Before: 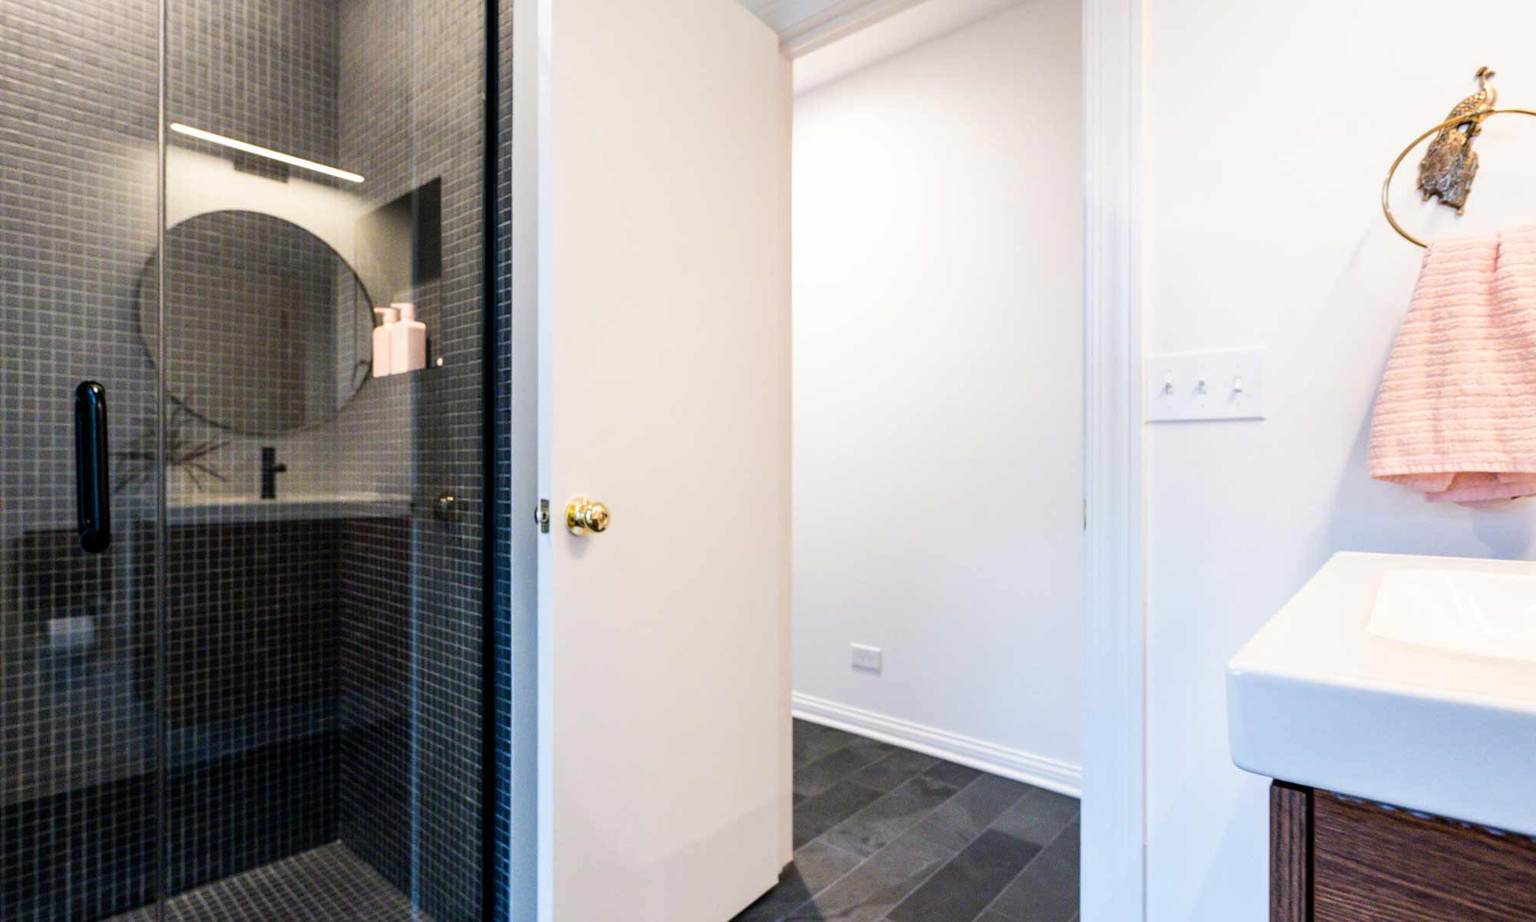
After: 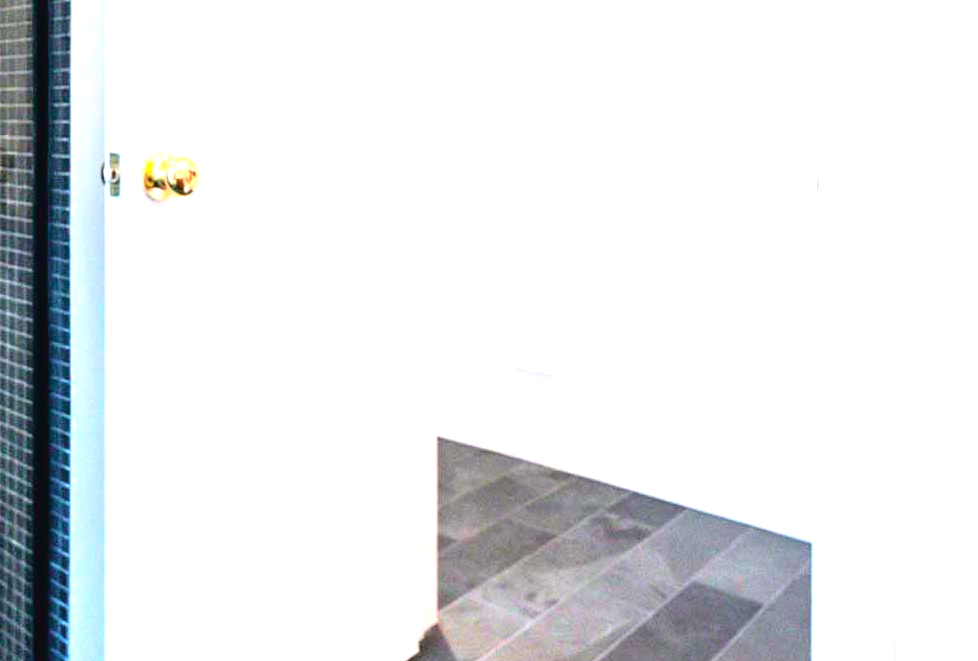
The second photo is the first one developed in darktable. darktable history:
crop: left 29.756%, top 41.443%, right 21.302%, bottom 3.461%
base curve: preserve colors none
tone curve: curves: ch0 [(0, 0.025) (0.15, 0.143) (0.452, 0.486) (0.751, 0.788) (1, 0.961)]; ch1 [(0, 0) (0.416, 0.4) (0.476, 0.469) (0.497, 0.494) (0.546, 0.571) (0.566, 0.607) (0.62, 0.657) (1, 1)]; ch2 [(0, 0) (0.386, 0.397) (0.505, 0.498) (0.547, 0.546) (0.579, 0.58) (1, 1)], color space Lab, independent channels, preserve colors none
exposure: black level correction 0, exposure 1.471 EV, compensate highlight preservation false
